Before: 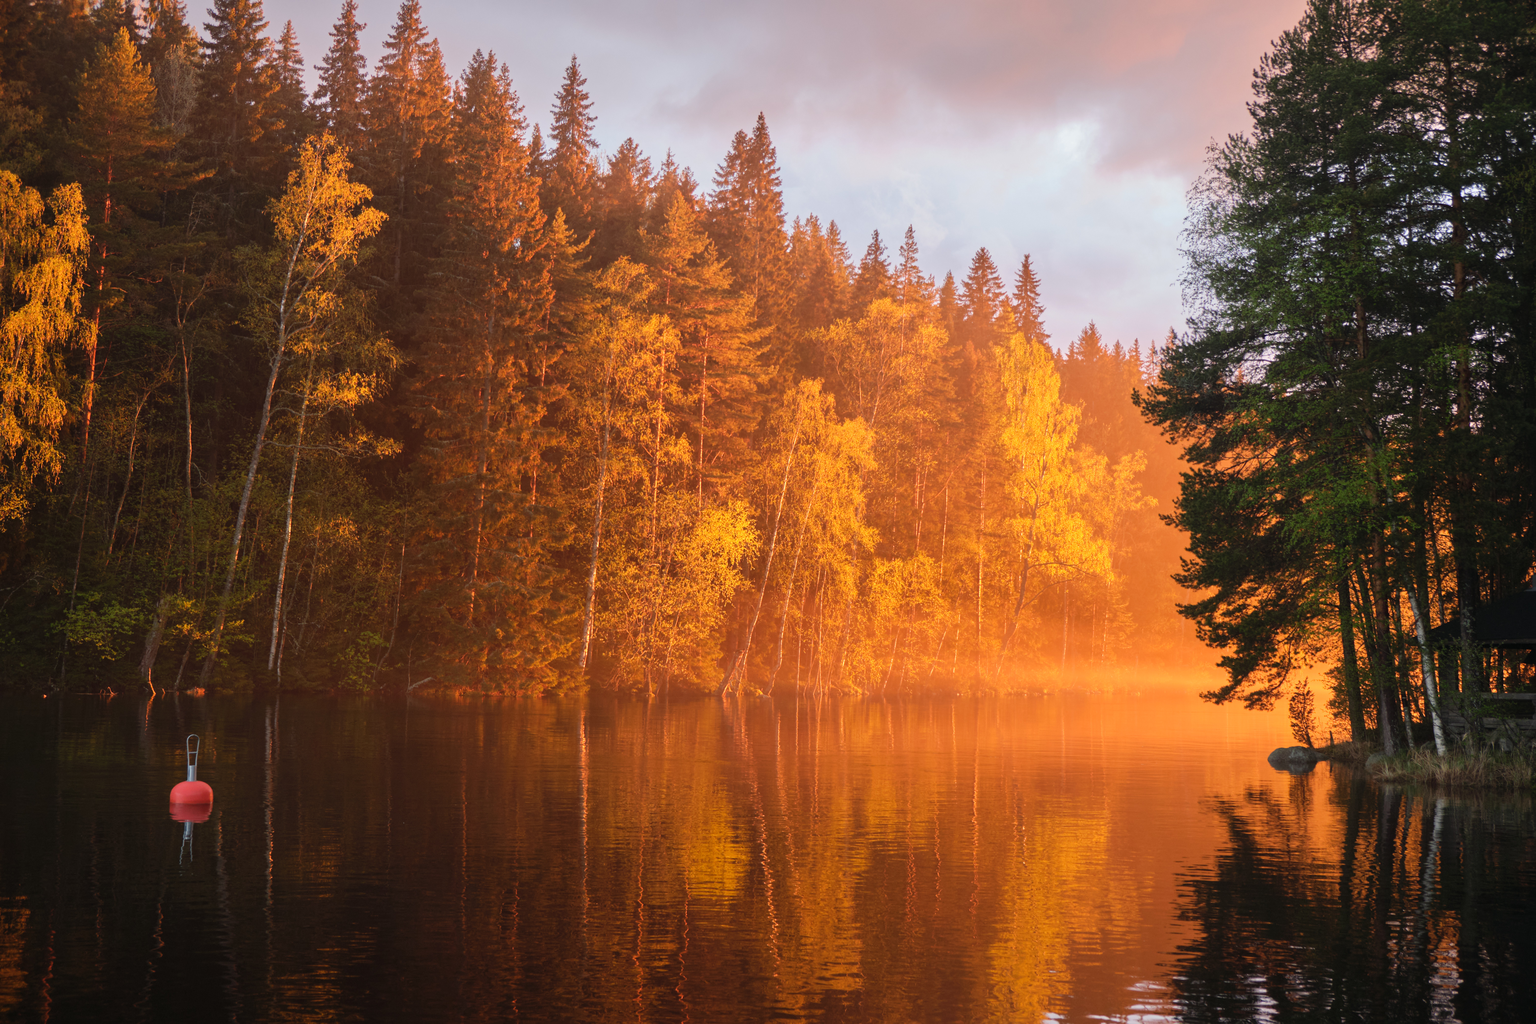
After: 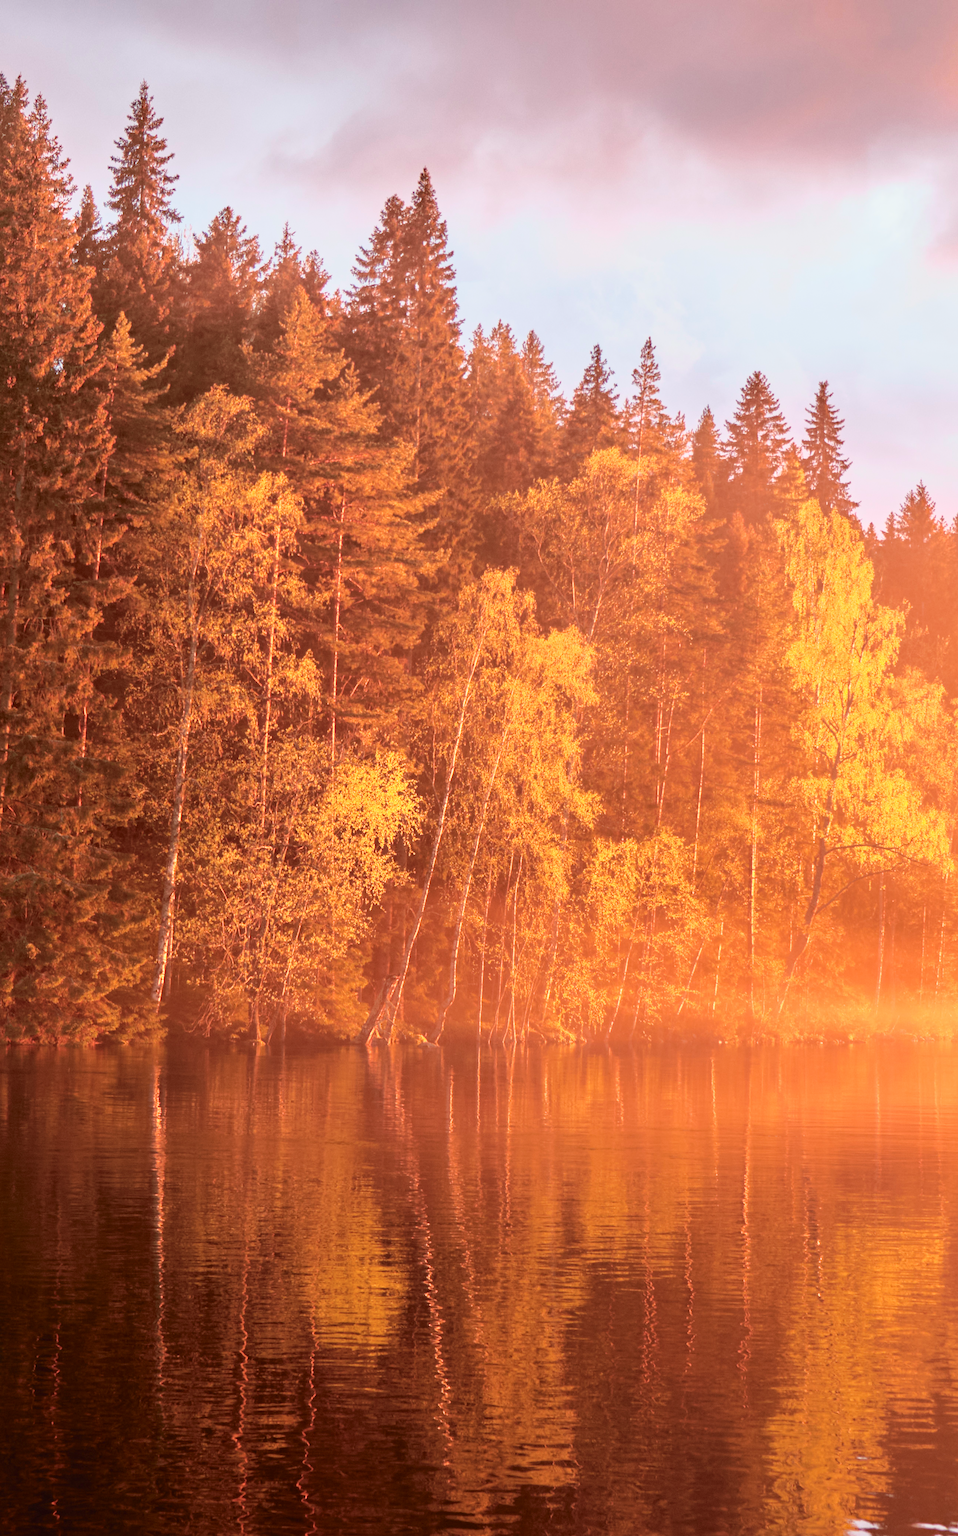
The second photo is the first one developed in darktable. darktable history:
tone equalizer: on, module defaults
haze removal: strength 0.299, distance 0.247, compatibility mode true, adaptive false
tone curve: curves: ch0 [(0, 0) (0.105, 0.068) (0.195, 0.162) (0.283, 0.283) (0.384, 0.404) (0.485, 0.531) (0.638, 0.681) (0.795, 0.879) (1, 0.977)]; ch1 [(0, 0) (0.161, 0.092) (0.35, 0.33) (0.379, 0.401) (0.456, 0.469) (0.504, 0.5) (0.512, 0.514) (0.58, 0.597) (0.635, 0.646) (1, 1)]; ch2 [(0, 0) (0.371, 0.362) (0.437, 0.437) (0.5, 0.5) (0.53, 0.523) (0.56, 0.58) (0.622, 0.606) (1, 1)], color space Lab, independent channels, preserve colors none
crop: left 31.152%, right 27.275%
